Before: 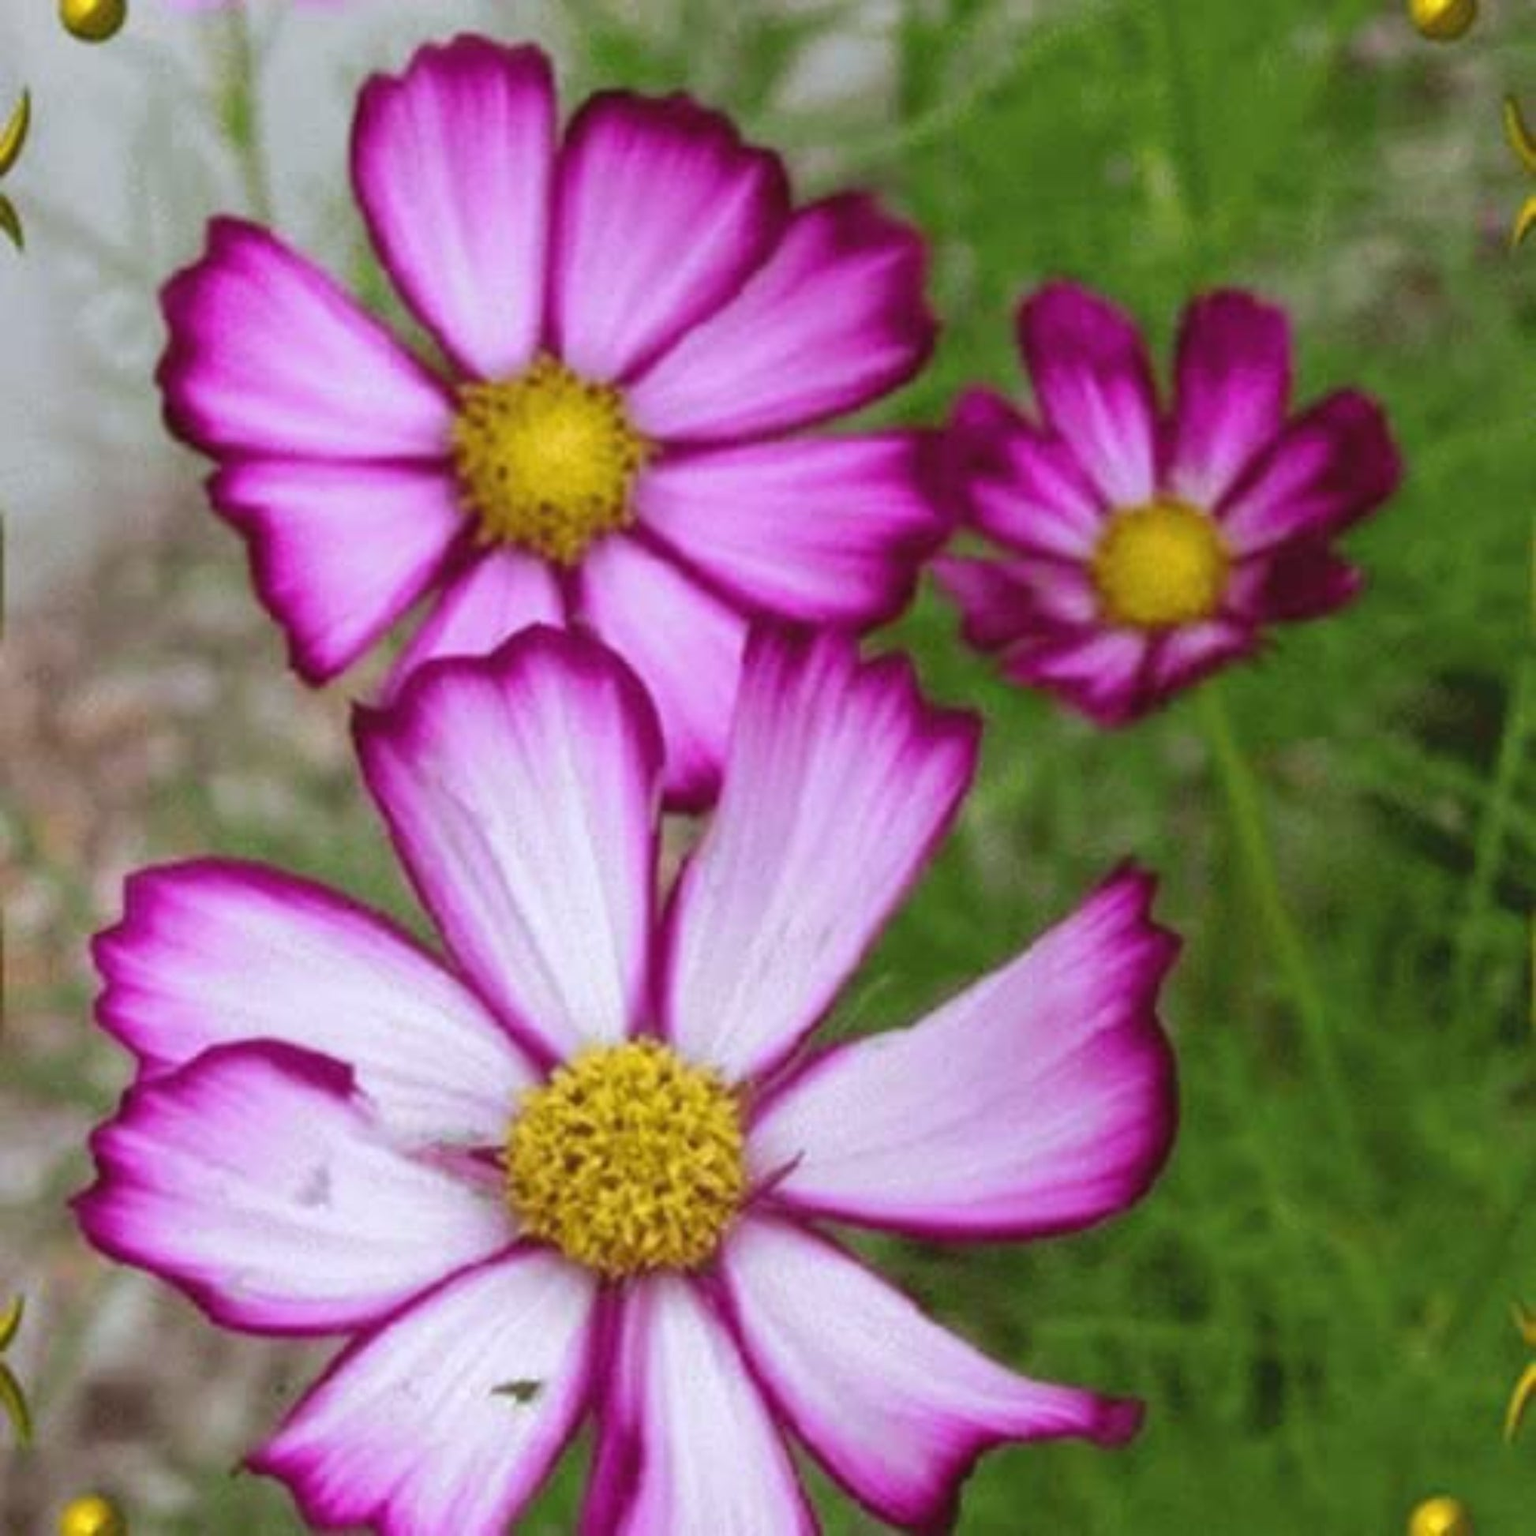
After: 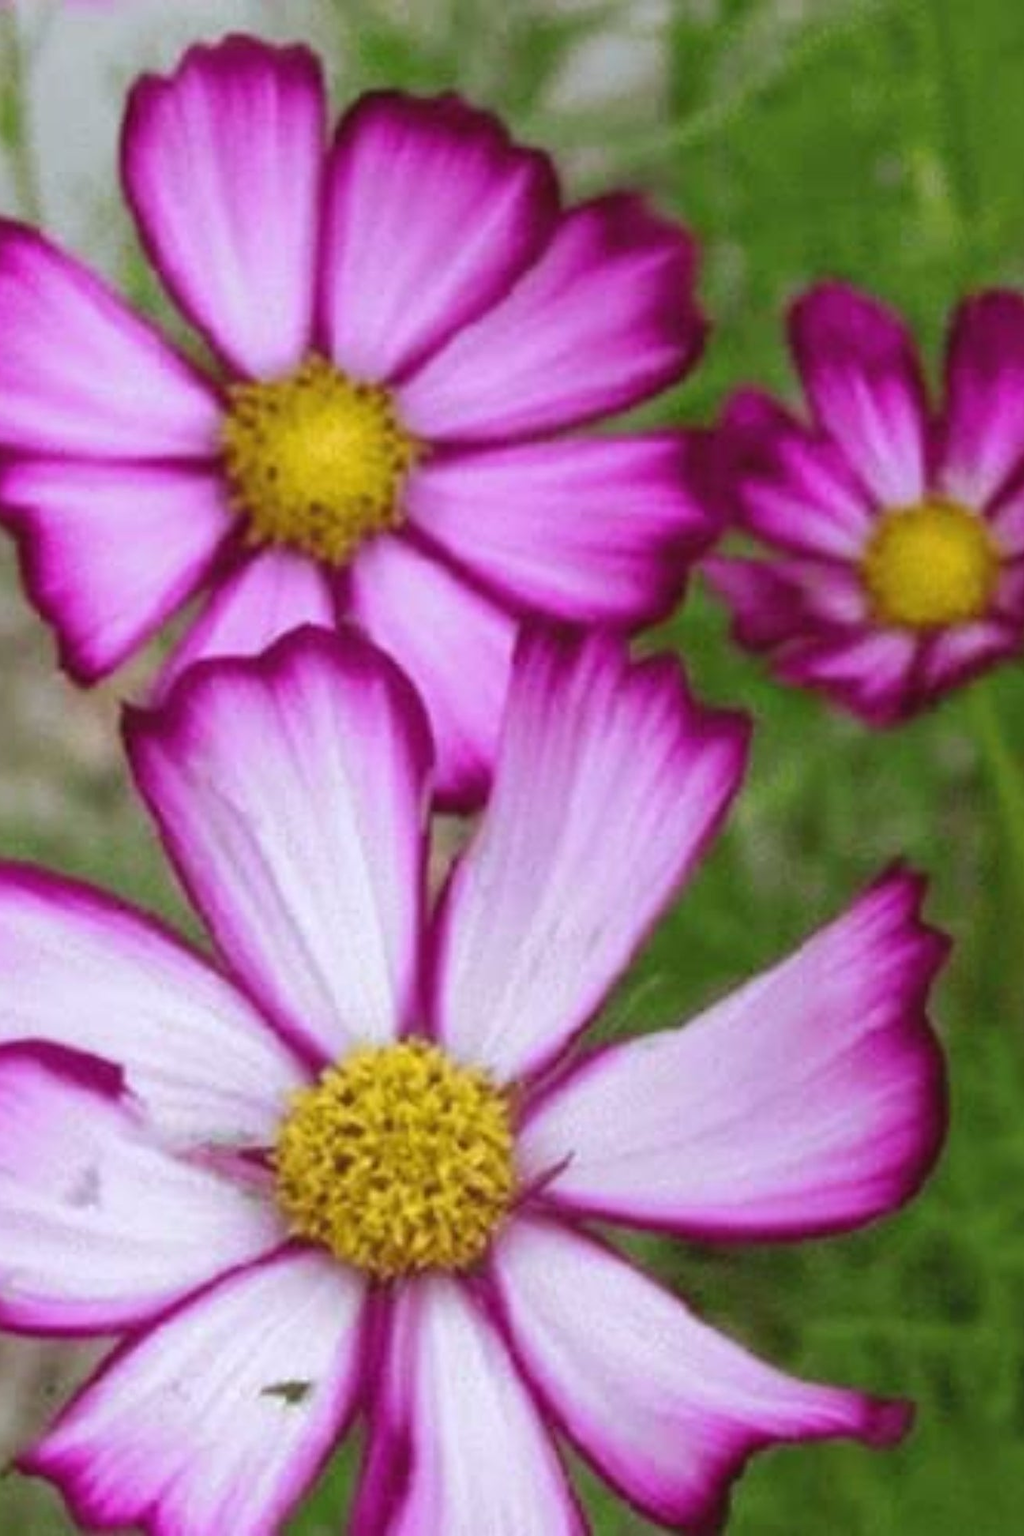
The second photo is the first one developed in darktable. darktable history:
crop and rotate: left 15.055%, right 18.278%
sharpen: radius 0.969, amount 0.604
